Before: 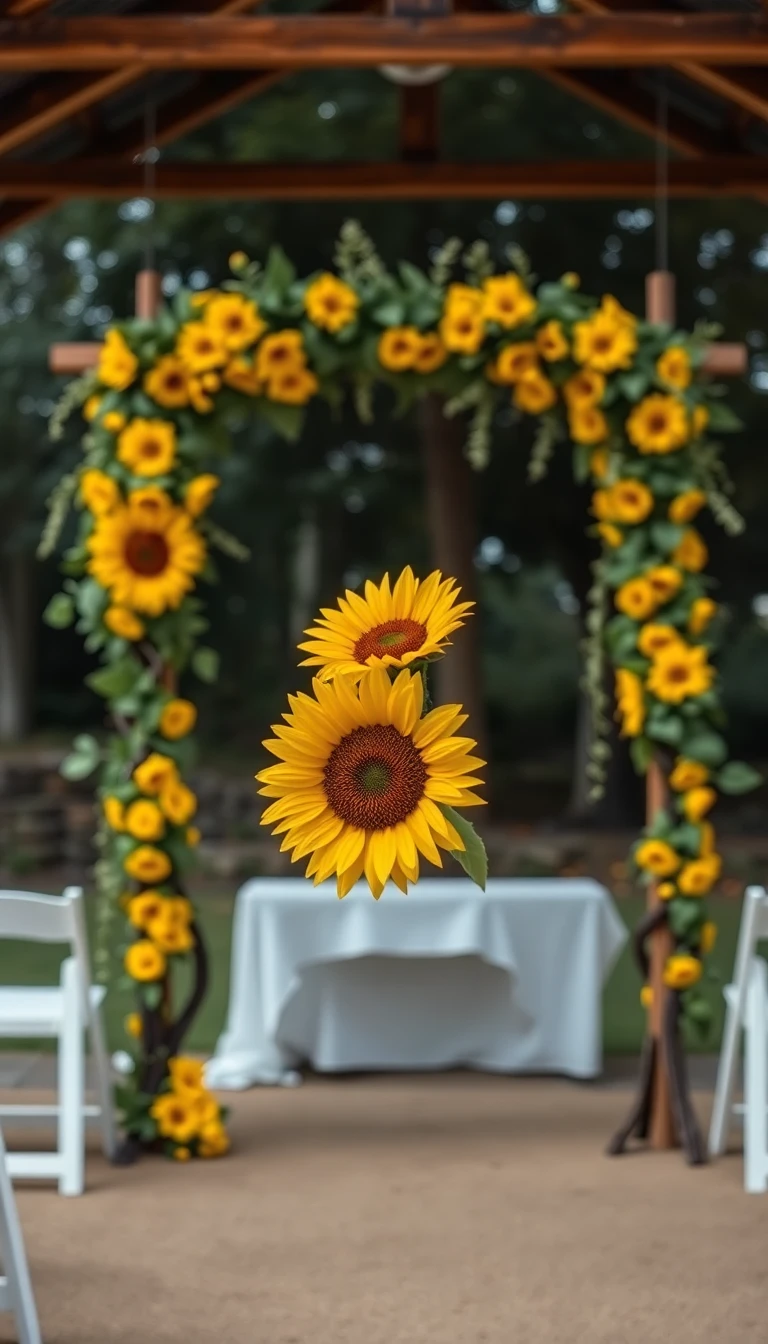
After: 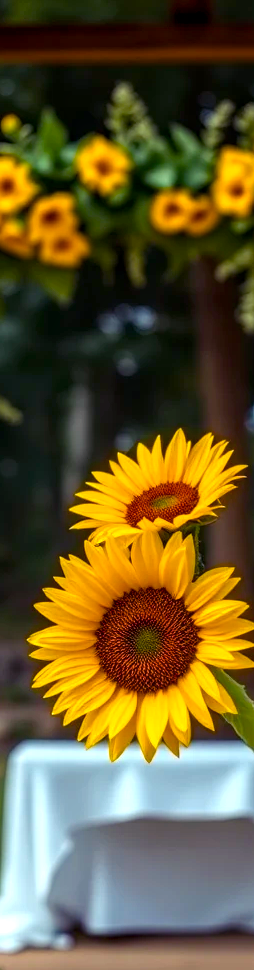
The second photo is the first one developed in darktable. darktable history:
crop and rotate: left 29.75%, top 10.22%, right 37.055%, bottom 17.579%
local contrast: detail 130%
color balance rgb: shadows lift › luminance -21.826%, shadows lift › chroma 8.735%, shadows lift › hue 283.25°, power › hue 75.1°, perceptual saturation grading › global saturation 20.728%, perceptual saturation grading › highlights -19.844%, perceptual saturation grading › shadows 29.357%, perceptual brilliance grading › global brilliance 12.449%, global vibrance 50.422%
exposure: black level correction 0.001, compensate highlight preservation false
